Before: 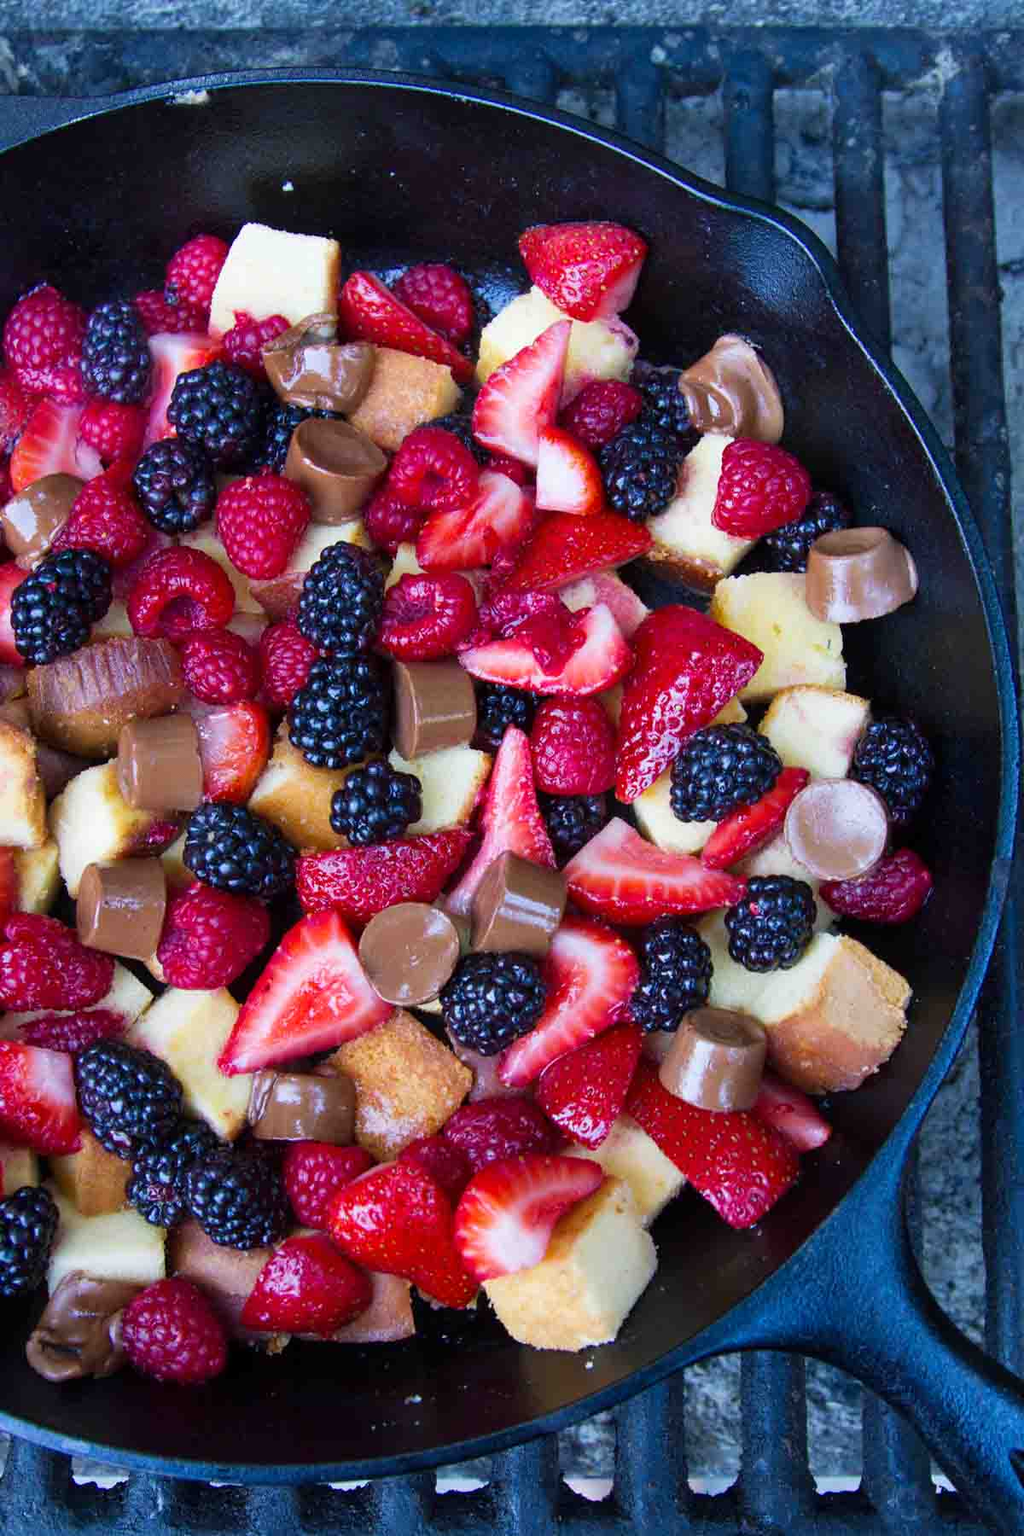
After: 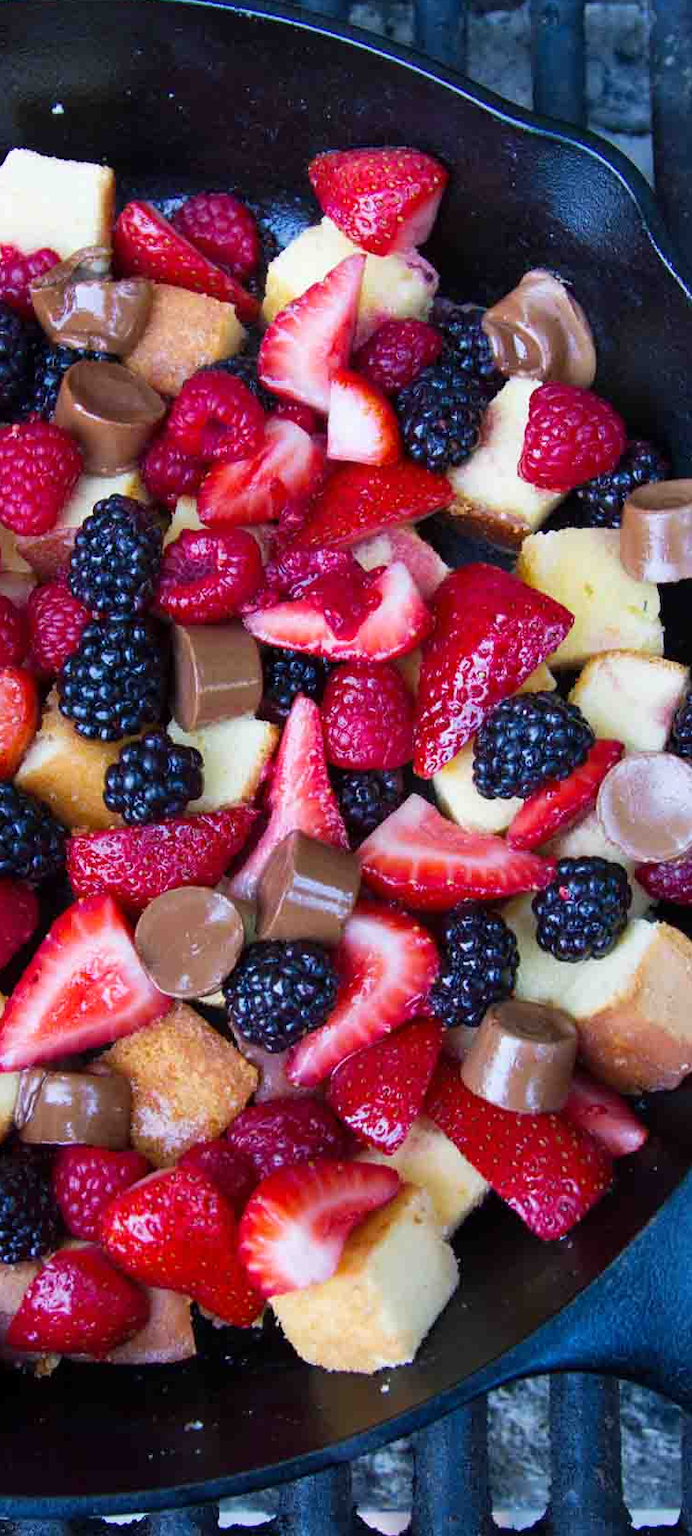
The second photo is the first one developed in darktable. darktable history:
tone equalizer: on, module defaults
crop and rotate: left 22.918%, top 5.629%, right 14.711%, bottom 2.247%
